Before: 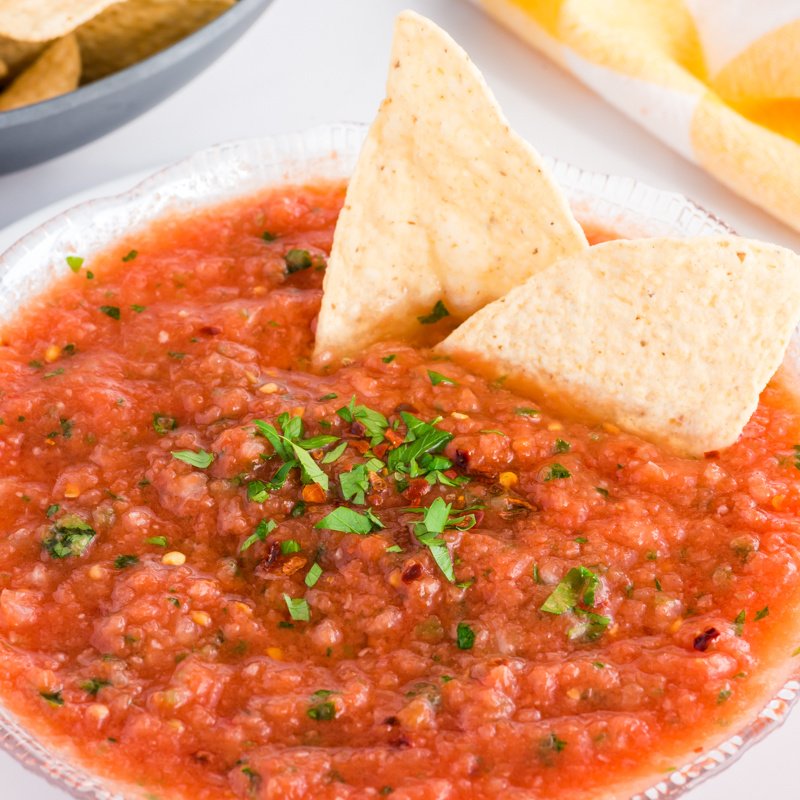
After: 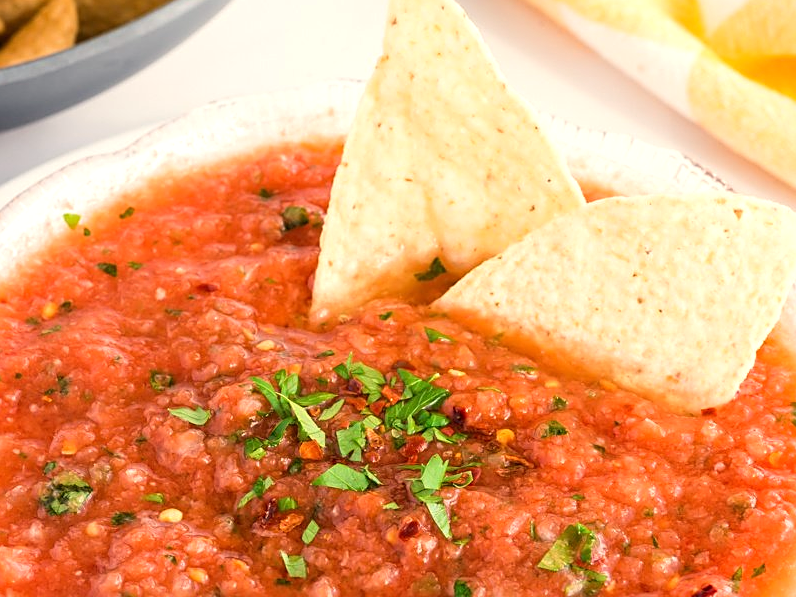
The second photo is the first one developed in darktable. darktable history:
exposure: exposure 0.207 EV, compensate highlight preservation false
white balance: red 1.045, blue 0.932
crop: left 0.387%, top 5.469%, bottom 19.809%
sharpen: on, module defaults
